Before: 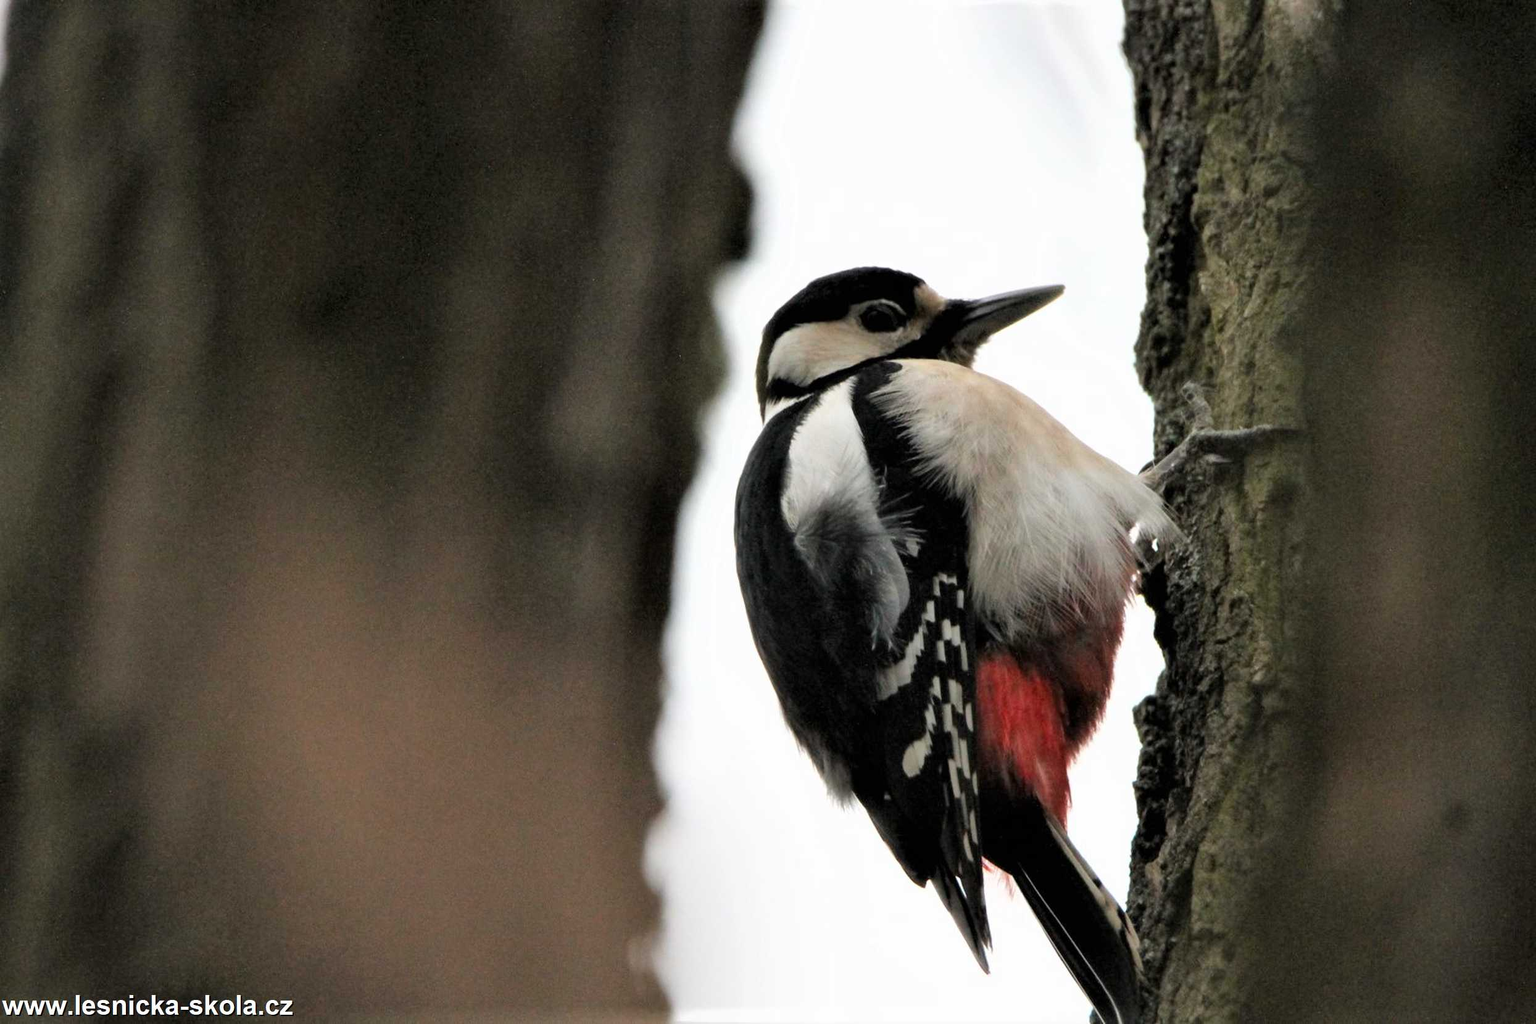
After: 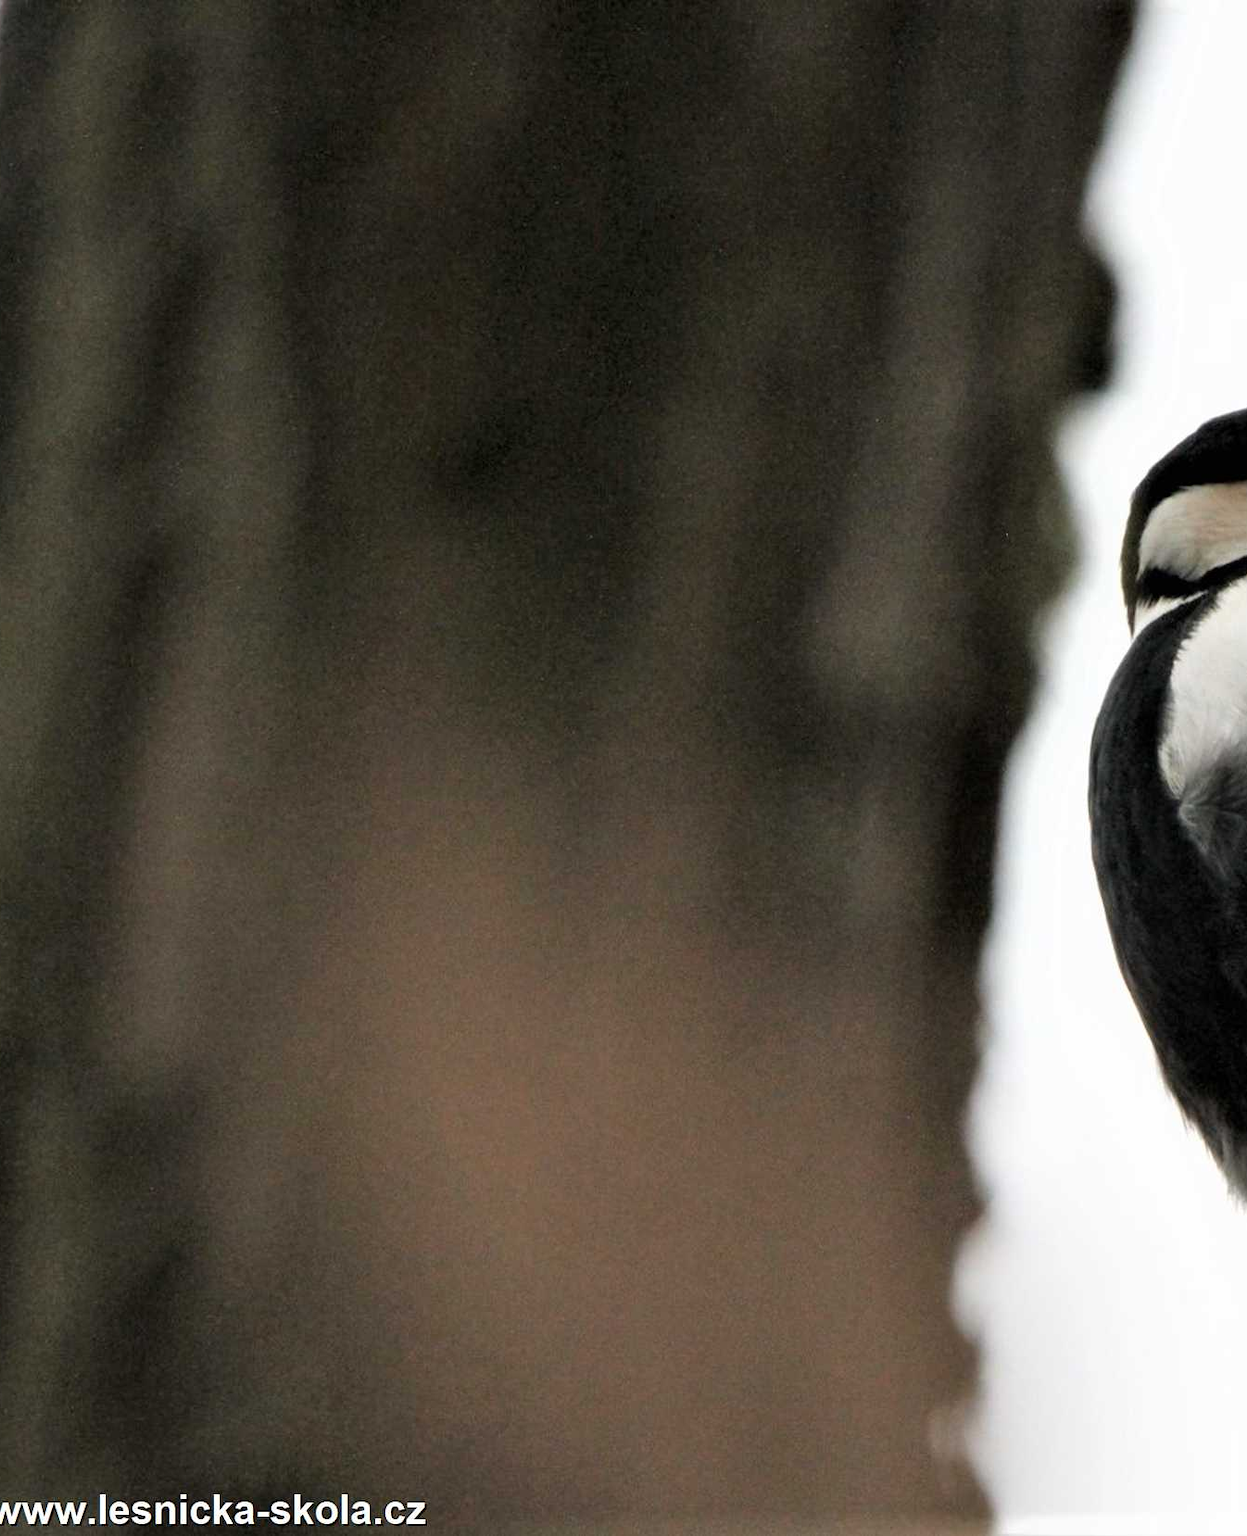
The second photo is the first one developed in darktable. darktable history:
crop: left 0.636%, right 45.218%, bottom 0.083%
